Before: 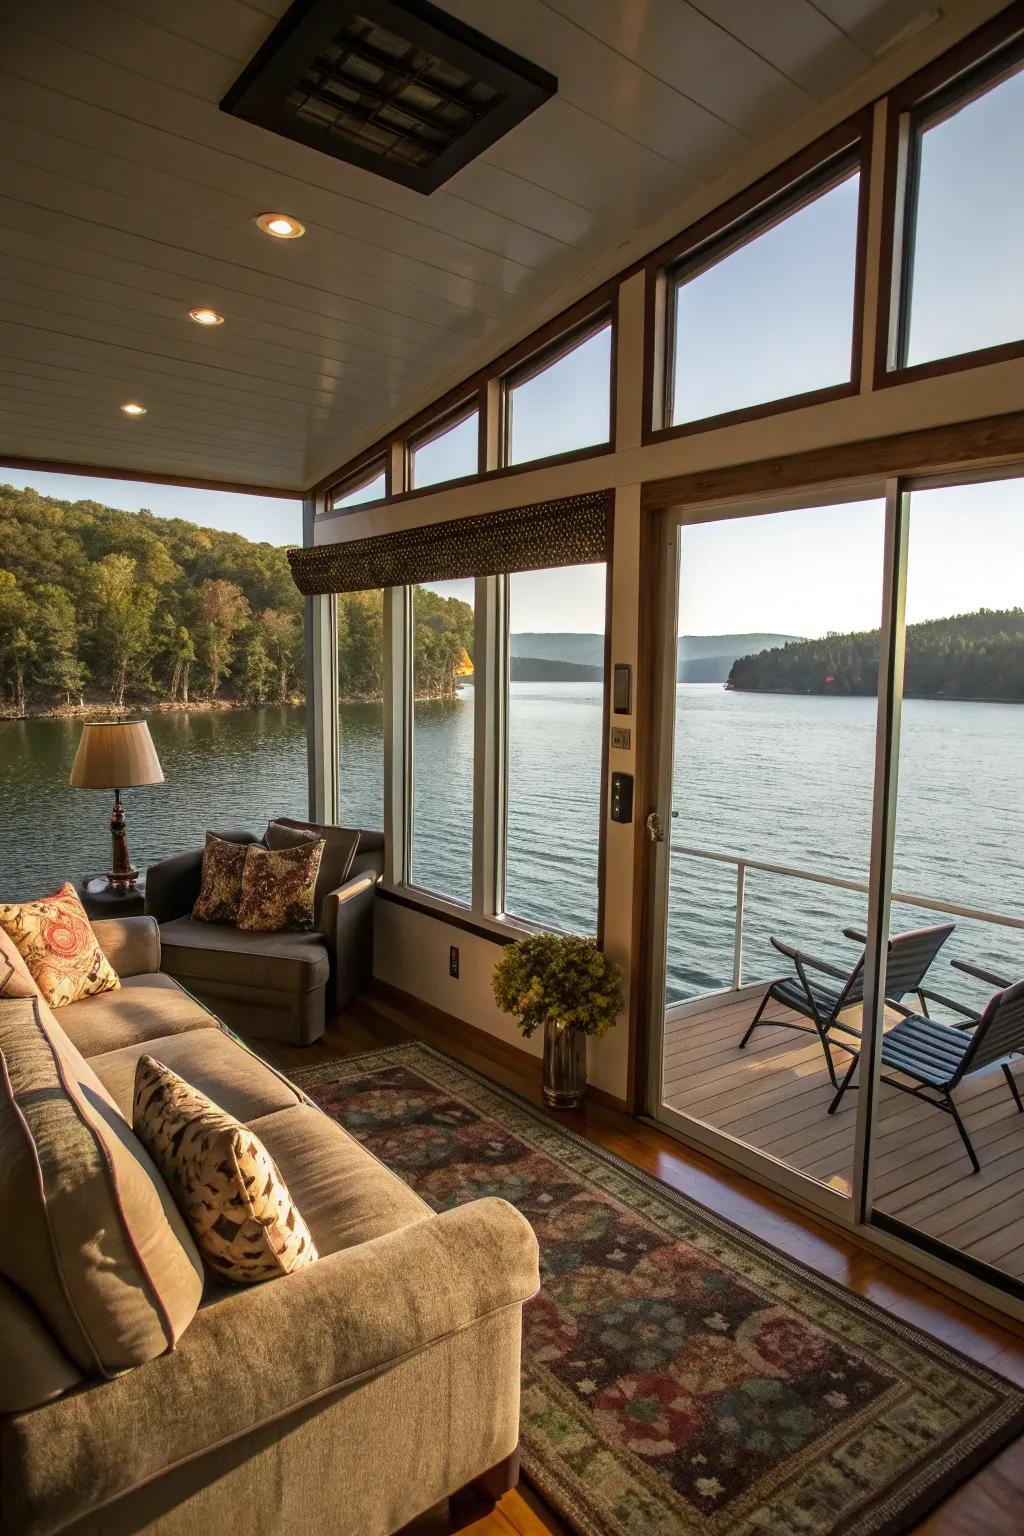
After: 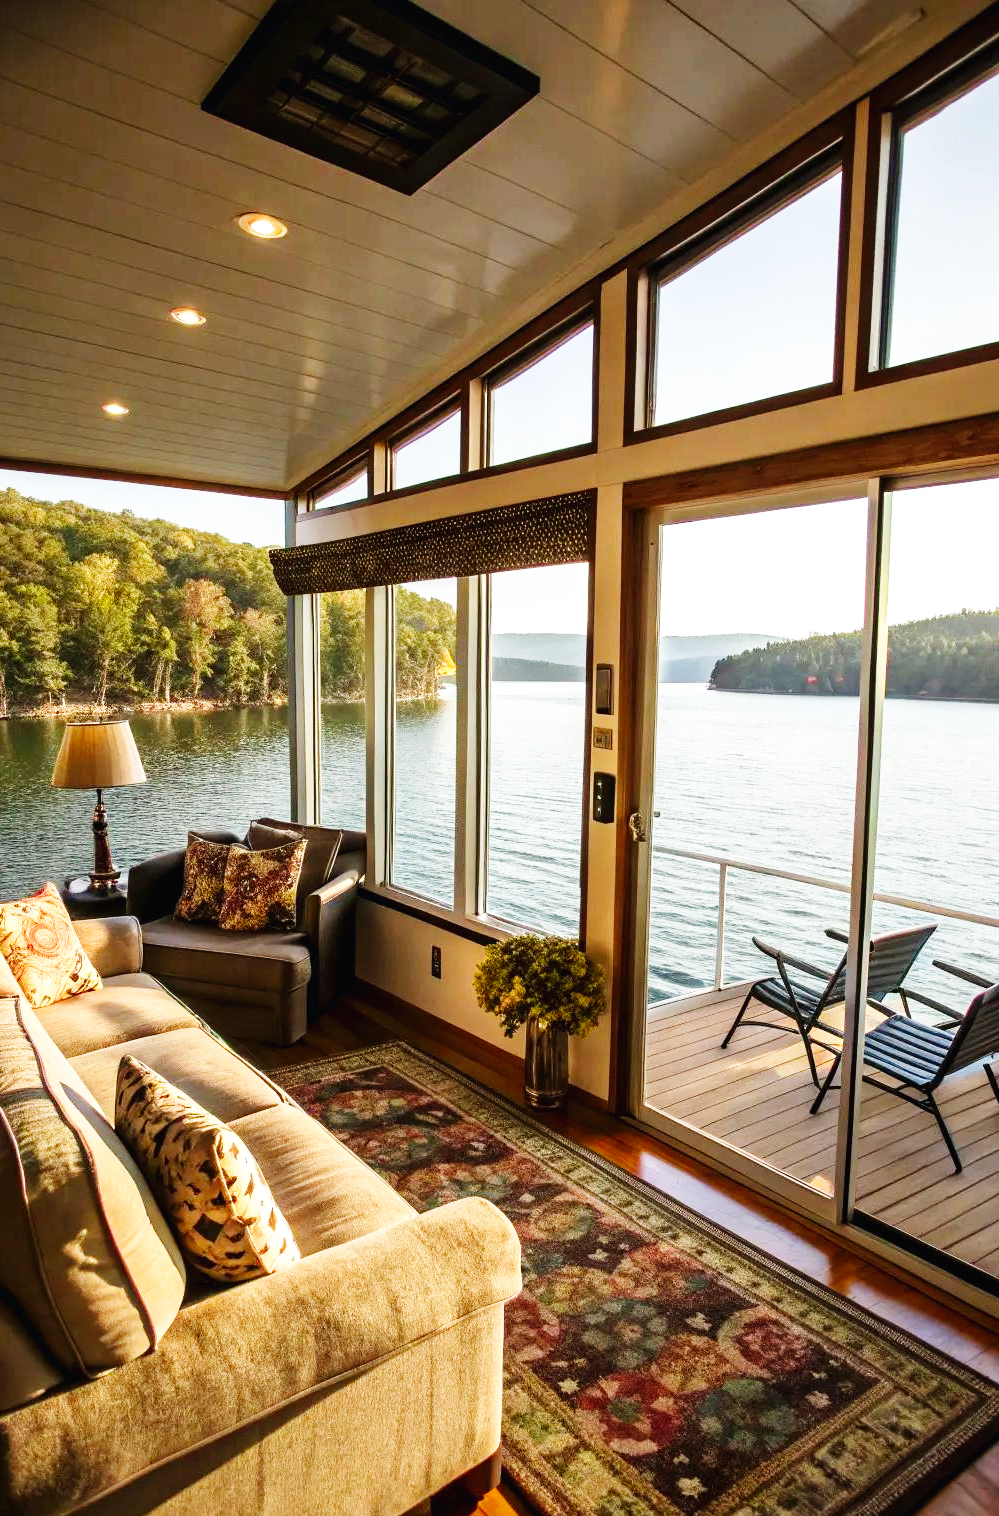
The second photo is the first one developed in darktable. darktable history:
base curve: curves: ch0 [(0, 0.003) (0.001, 0.002) (0.006, 0.004) (0.02, 0.022) (0.048, 0.086) (0.094, 0.234) (0.162, 0.431) (0.258, 0.629) (0.385, 0.8) (0.548, 0.918) (0.751, 0.988) (1, 1)], preserve colors none
crop and rotate: left 1.774%, right 0.633%, bottom 1.28%
